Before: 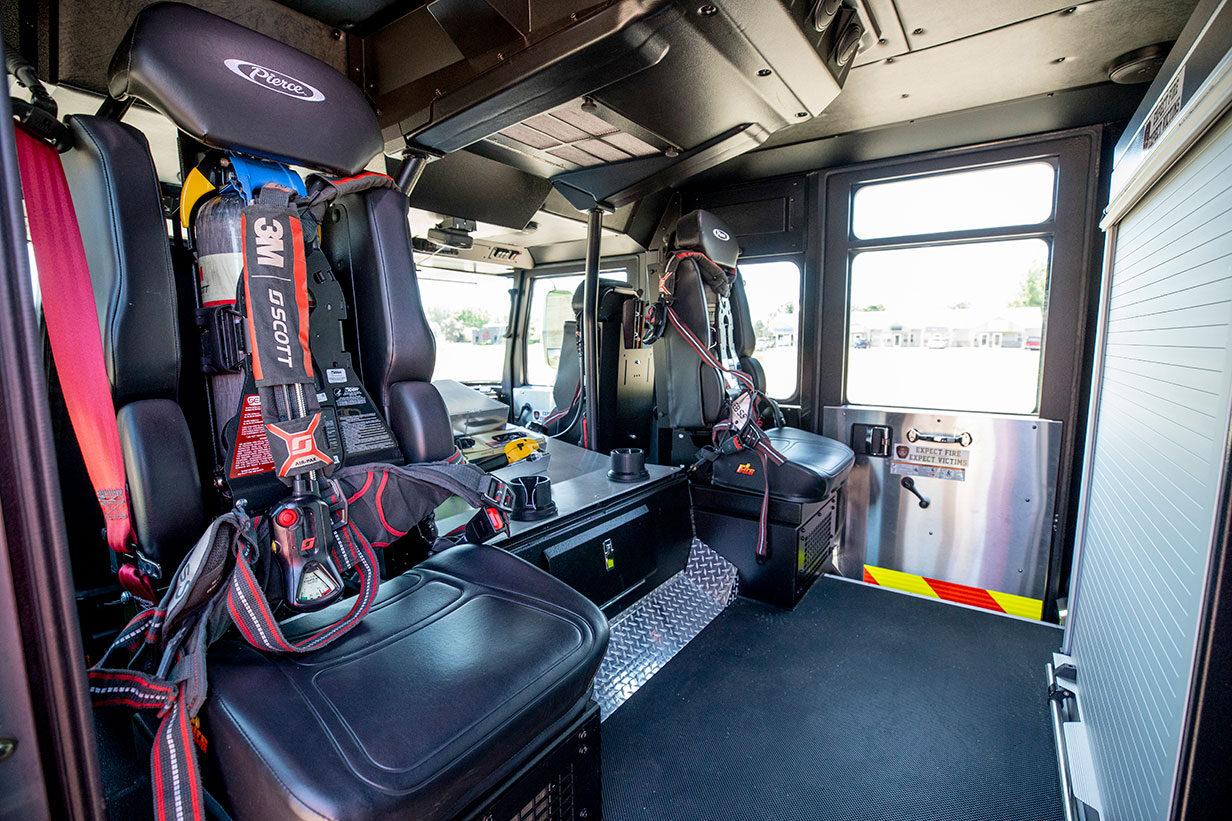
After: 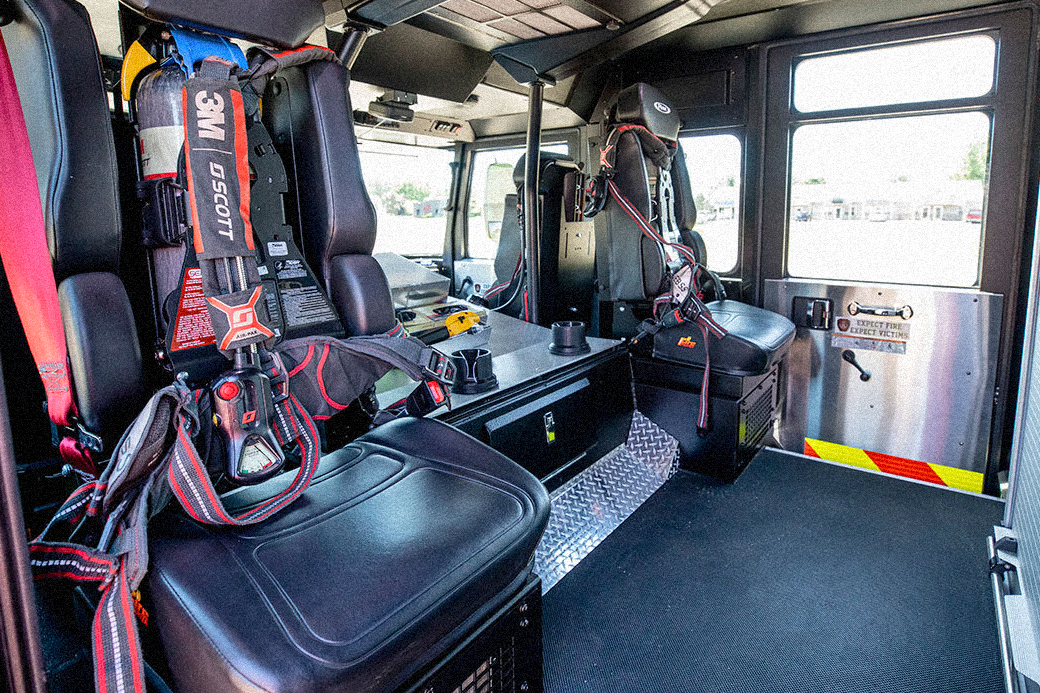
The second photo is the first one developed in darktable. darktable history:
shadows and highlights: low approximation 0.01, soften with gaussian
crop and rotate: left 4.842%, top 15.51%, right 10.668%
grain: strength 35%, mid-tones bias 0%
